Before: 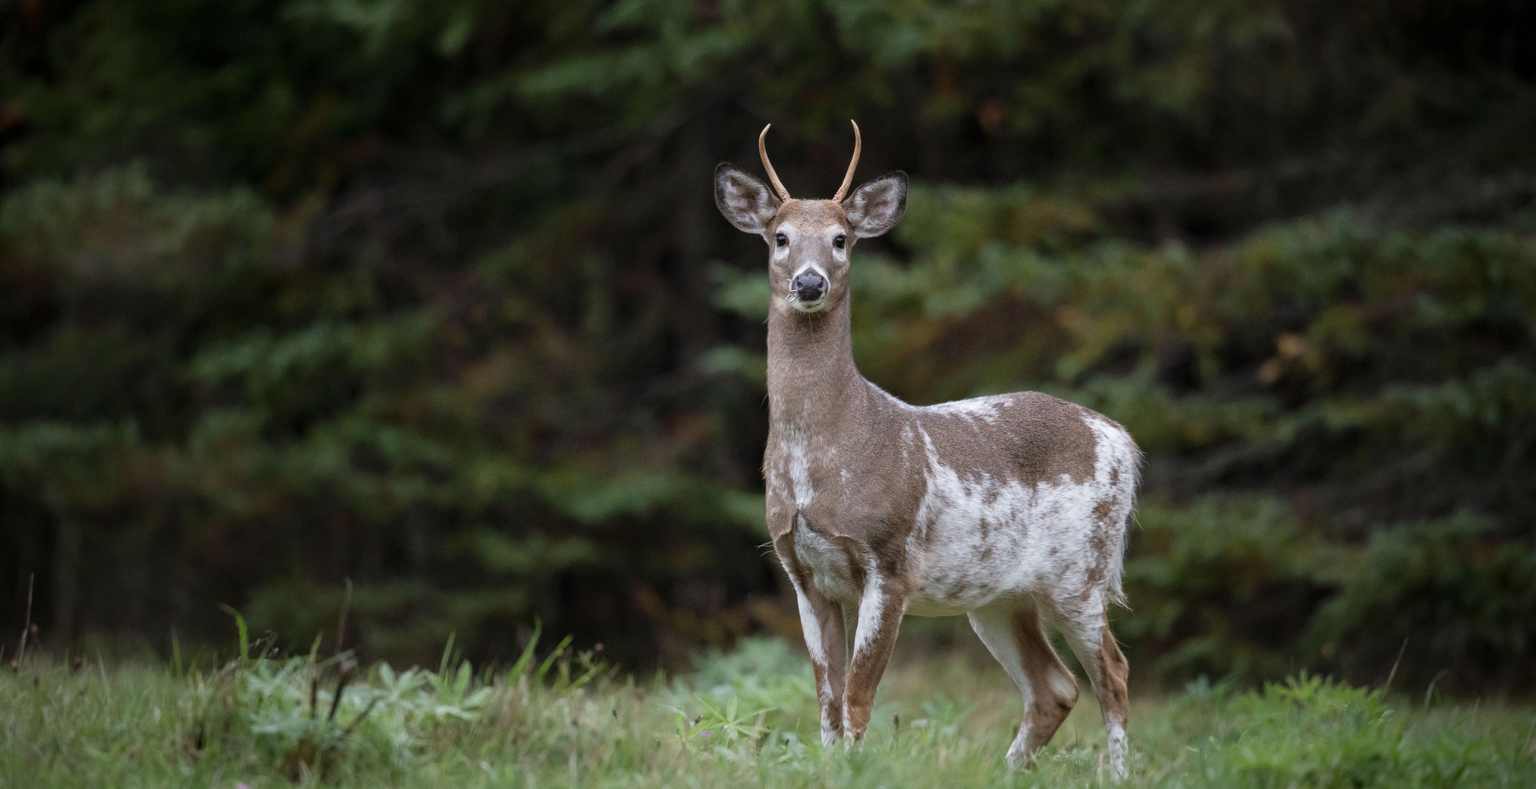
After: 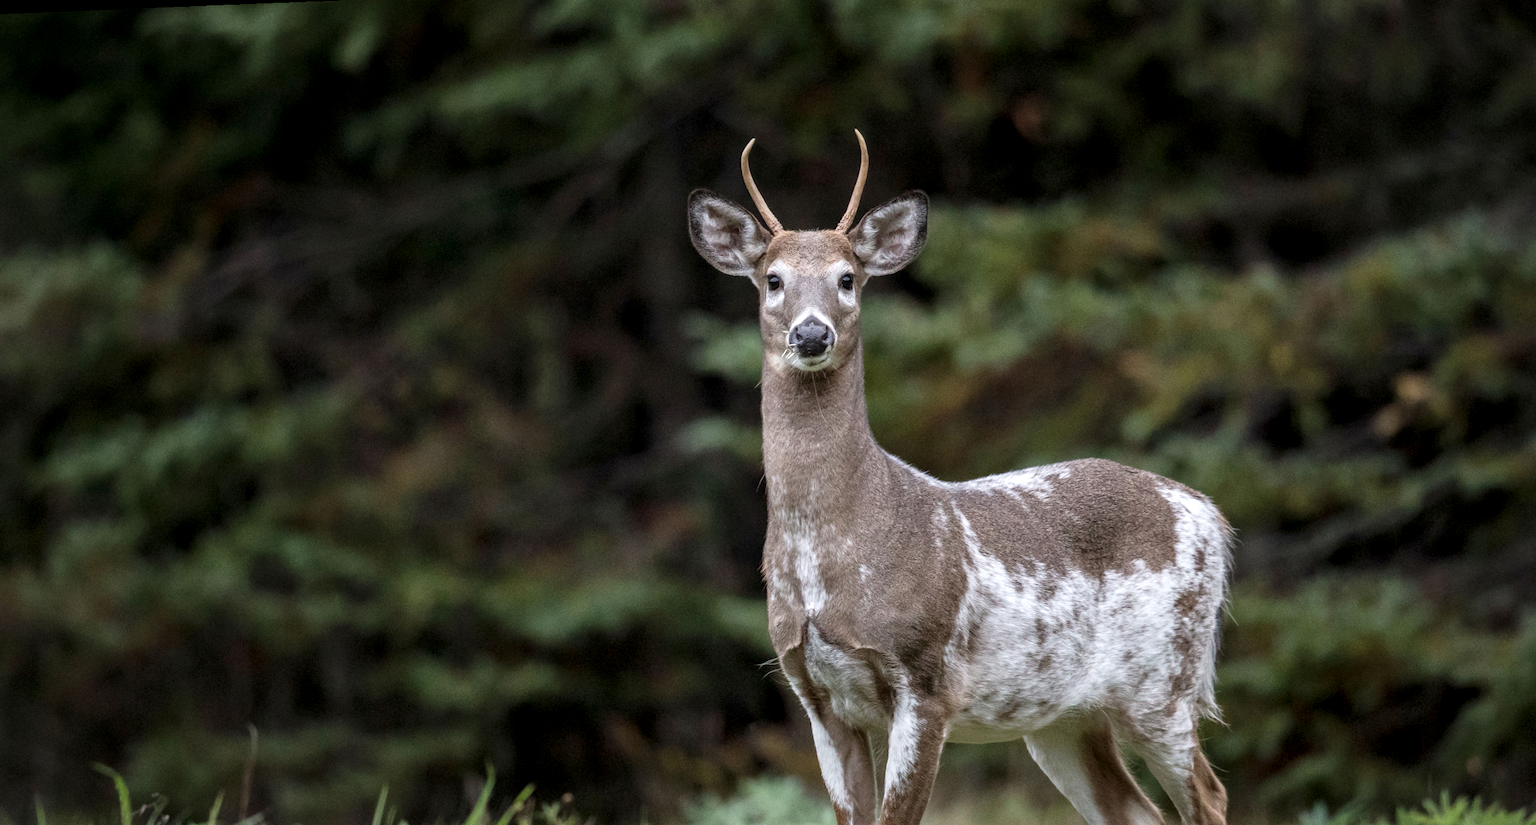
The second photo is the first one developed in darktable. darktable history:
crop and rotate: left 10.77%, top 5.1%, right 10.41%, bottom 16.76%
local contrast: detail 142%
rotate and perspective: rotation -2.29°, automatic cropping off
